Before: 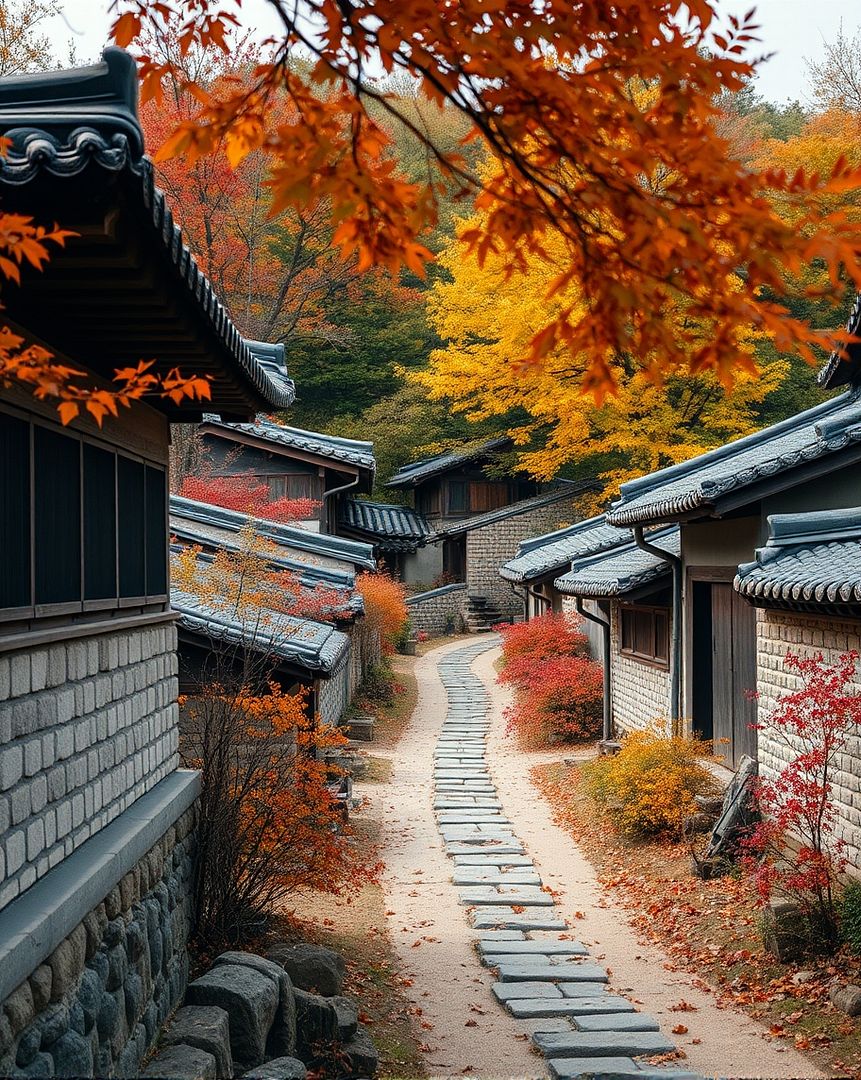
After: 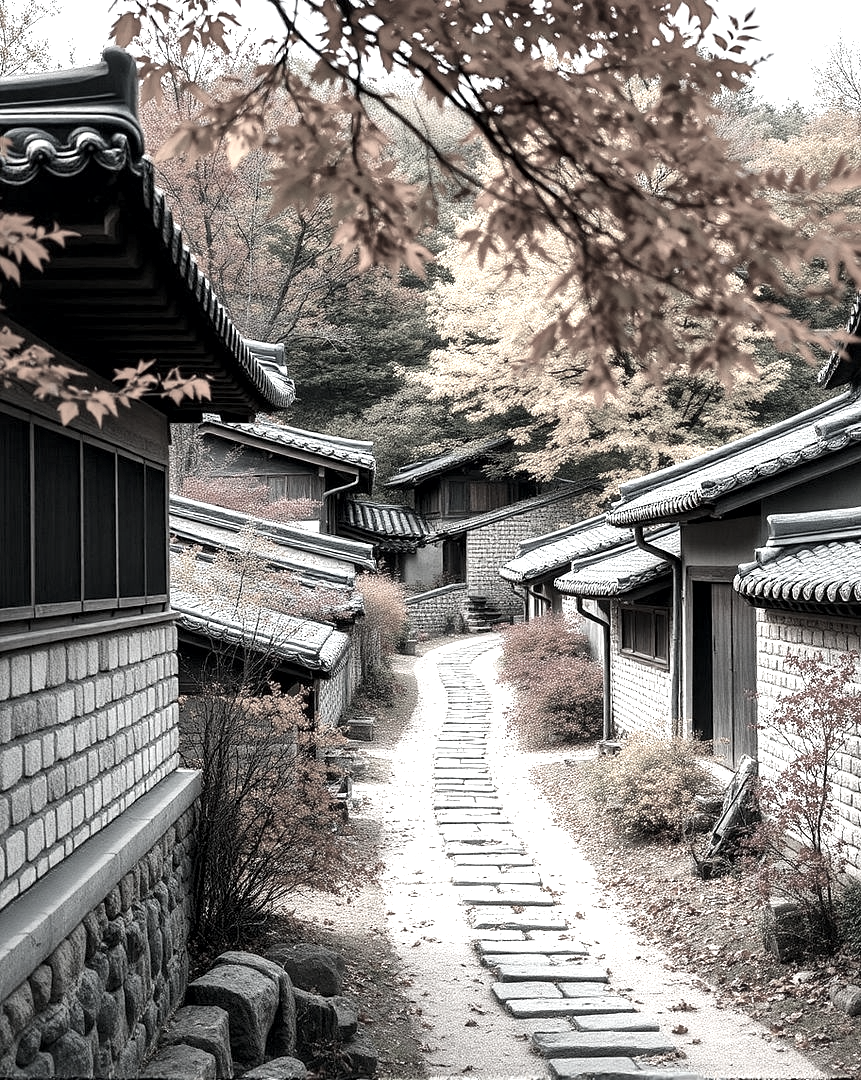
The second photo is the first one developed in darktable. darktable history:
color correction: highlights b* -0.001, saturation 0.148
exposure: black level correction 0, exposure 1.001 EV, compensate highlight preservation false
local contrast: mode bilateral grid, contrast 25, coarseness 59, detail 152%, midtone range 0.2
